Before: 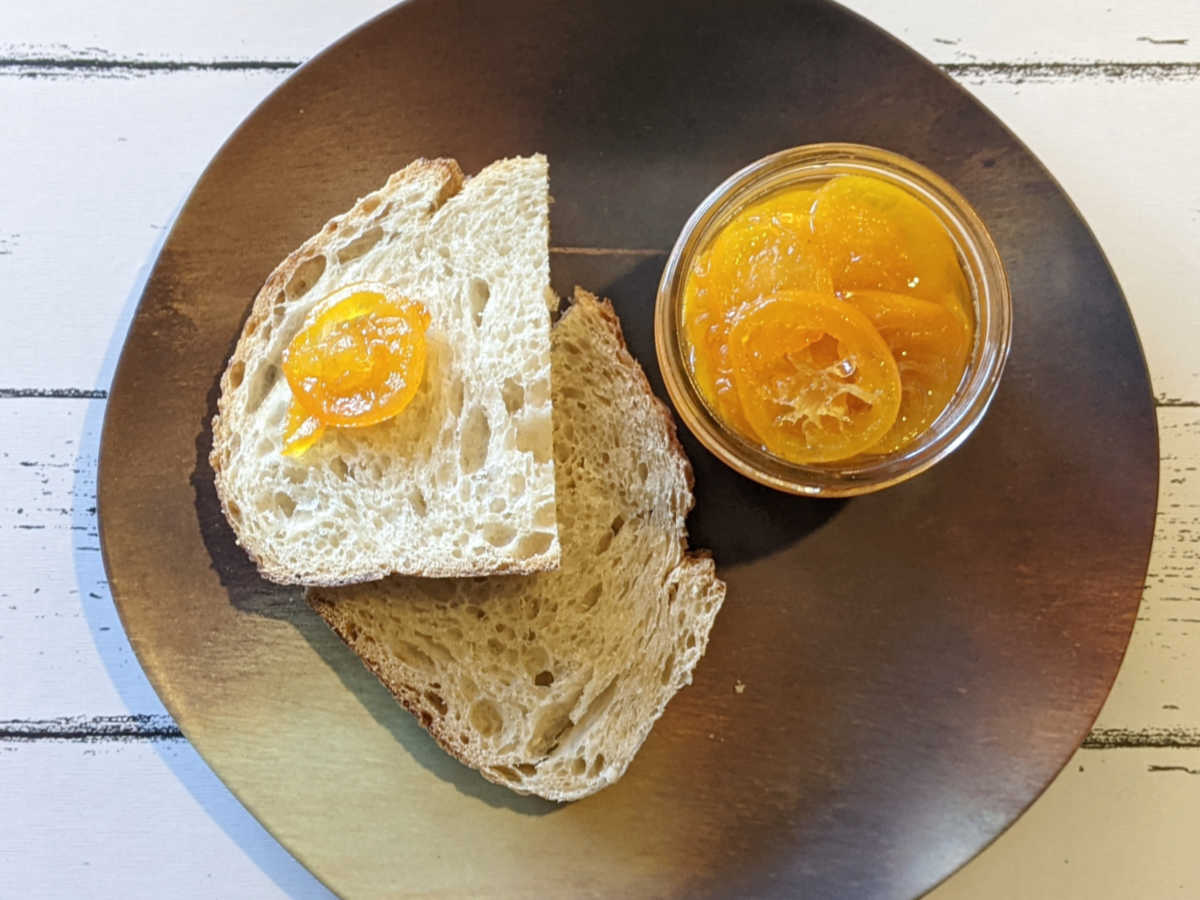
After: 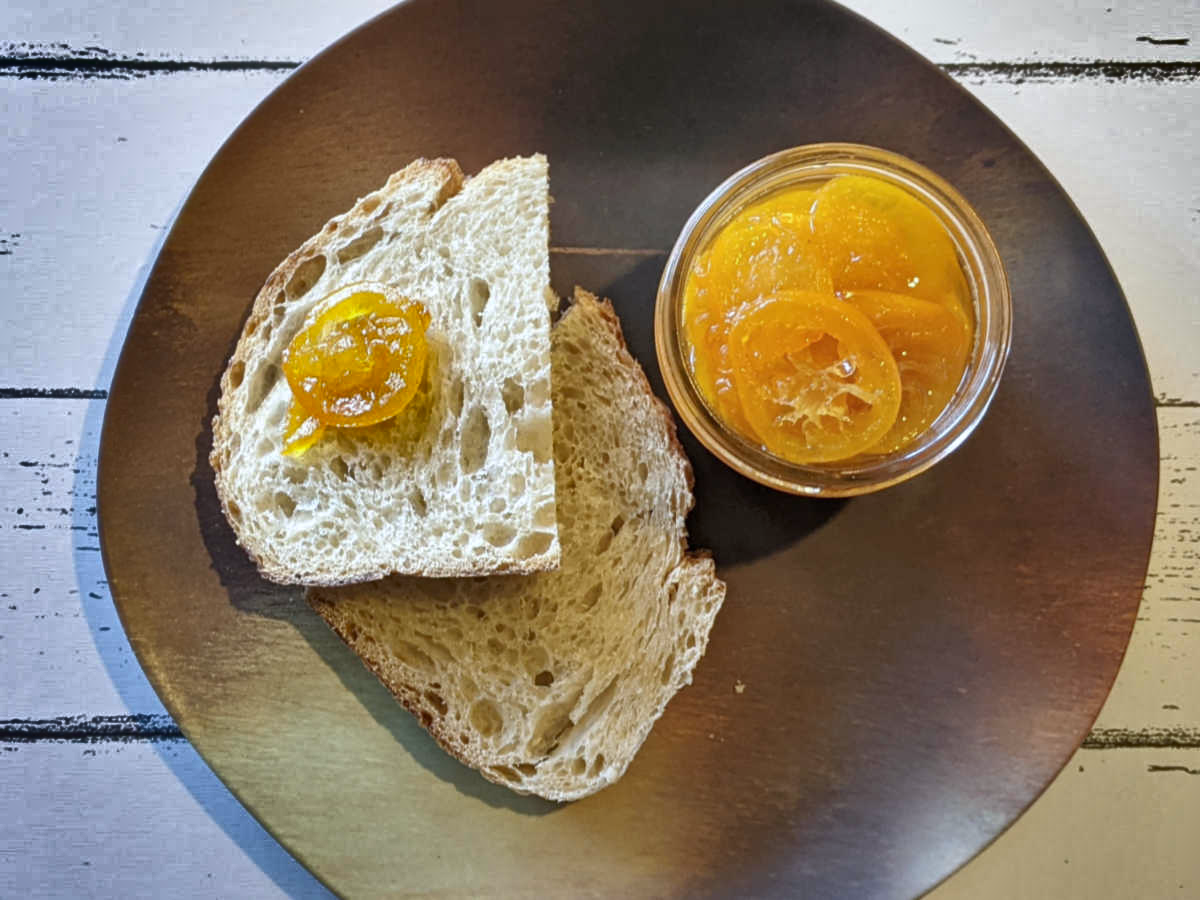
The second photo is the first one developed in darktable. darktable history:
white balance: red 0.98, blue 1.034
shadows and highlights: shadows 20.91, highlights -82.73, soften with gaussian
